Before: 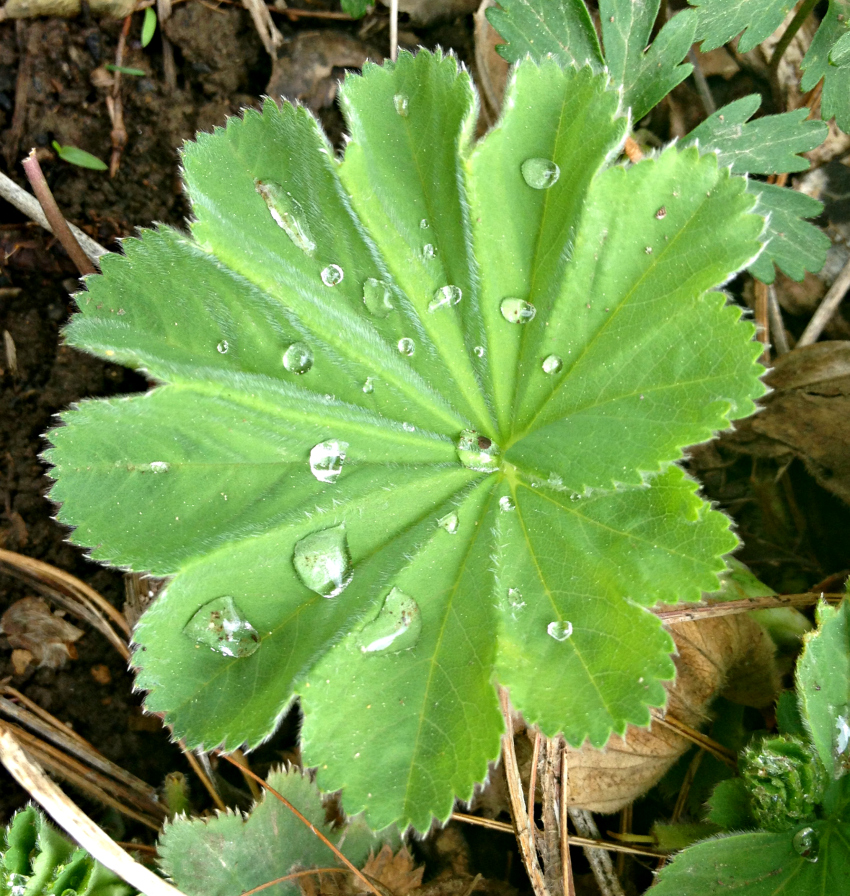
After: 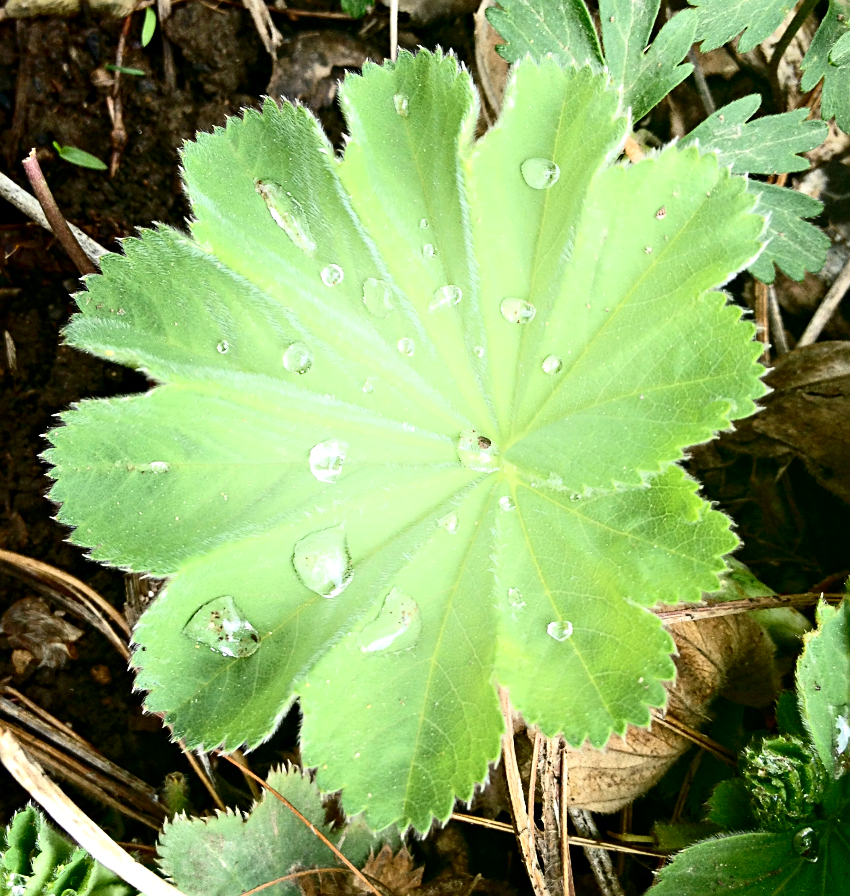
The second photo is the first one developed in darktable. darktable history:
contrast brightness saturation: contrast 0.297
sharpen: on, module defaults
shadows and highlights: shadows -54.15, highlights 86.79, soften with gaussian
